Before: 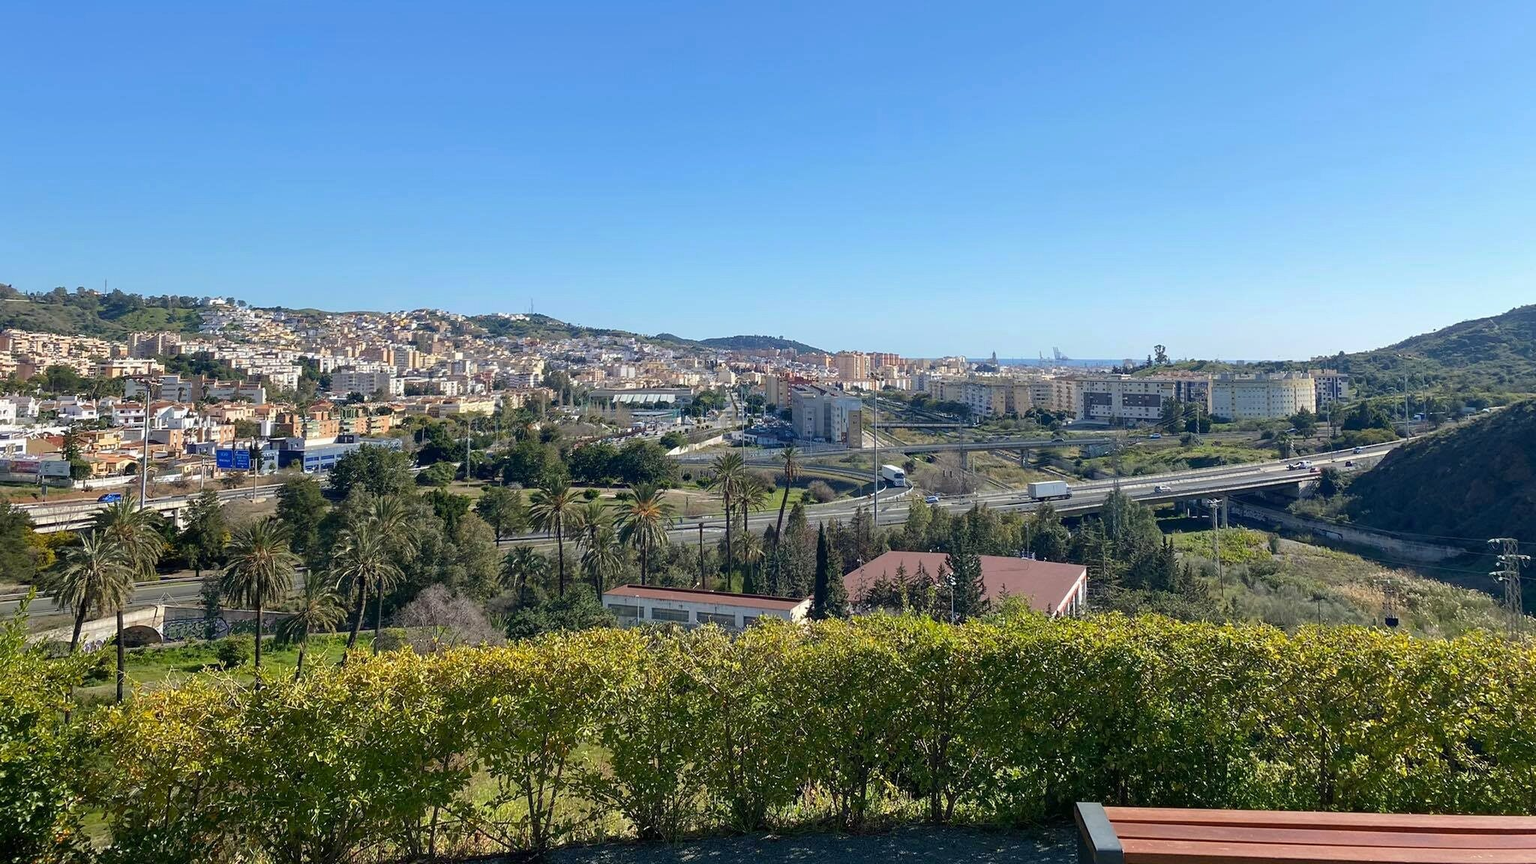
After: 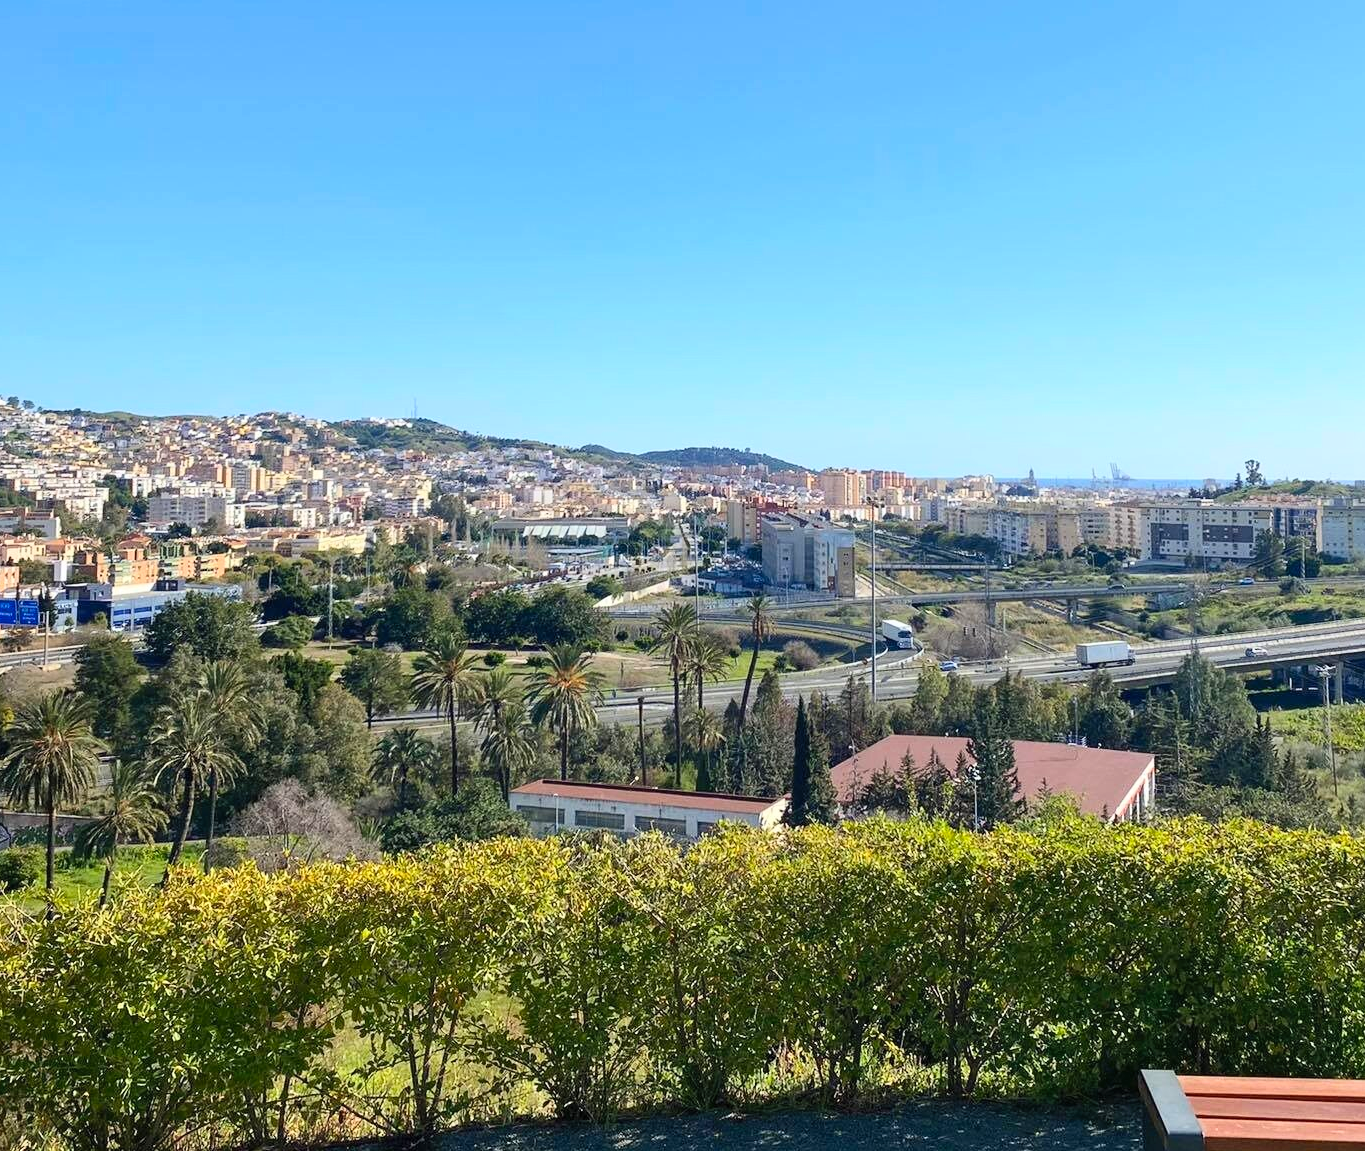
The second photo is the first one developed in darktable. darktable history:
crop and rotate: left 14.385%, right 18.948%
contrast brightness saturation: contrast 0.2, brightness 0.16, saturation 0.22
